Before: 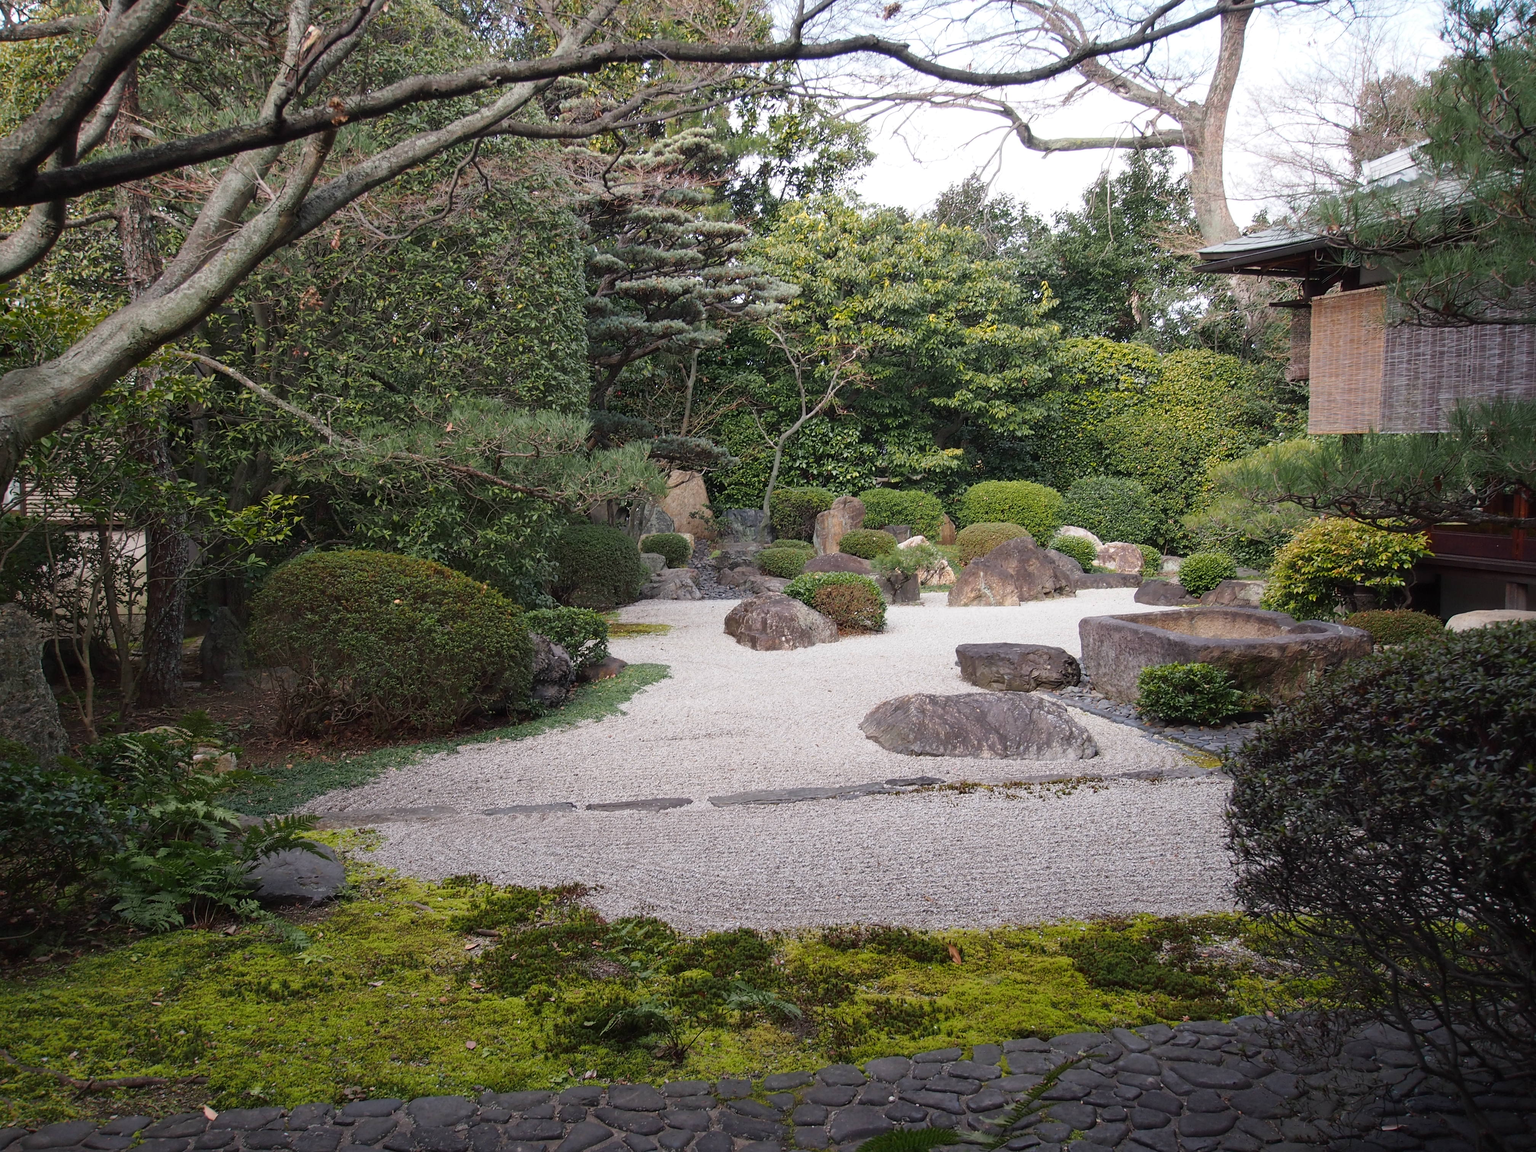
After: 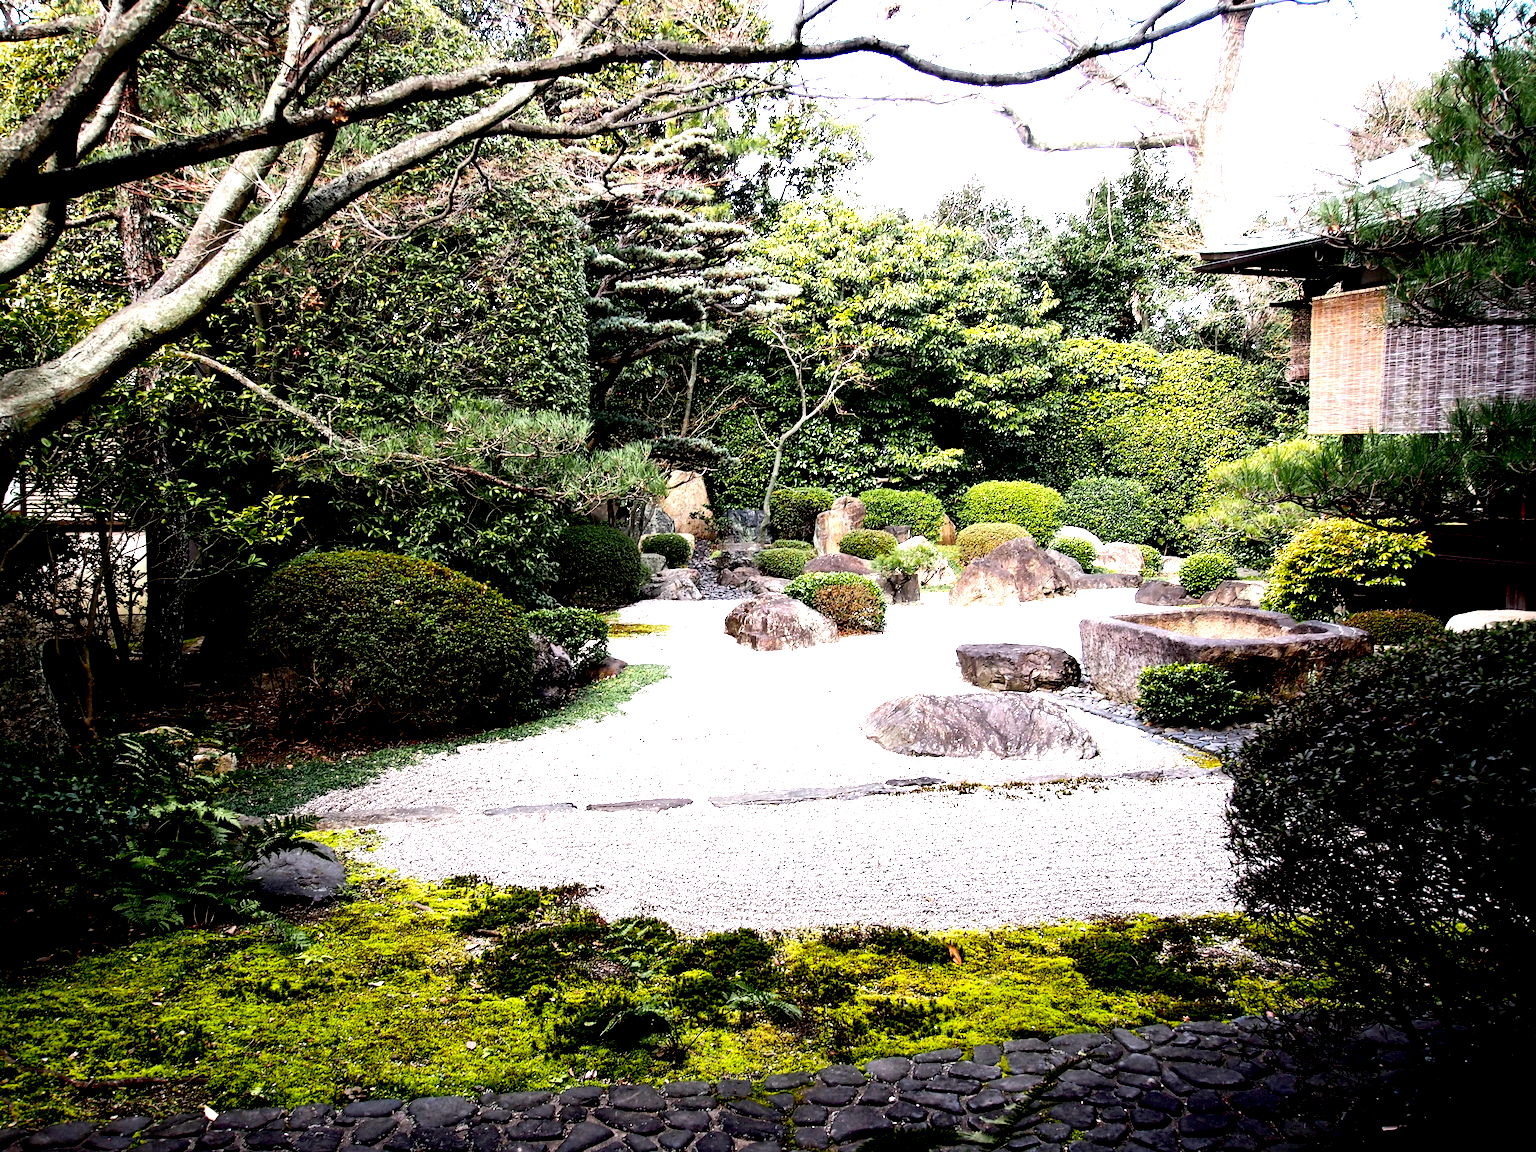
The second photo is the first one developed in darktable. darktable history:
exposure: black level correction 0.035, exposure 0.9 EV, compensate highlight preservation false
tone equalizer: -8 EV -1.08 EV, -7 EV -1.01 EV, -6 EV -0.867 EV, -5 EV -0.578 EV, -3 EV 0.578 EV, -2 EV 0.867 EV, -1 EV 1.01 EV, +0 EV 1.08 EV, edges refinement/feathering 500, mask exposure compensation -1.57 EV, preserve details no
